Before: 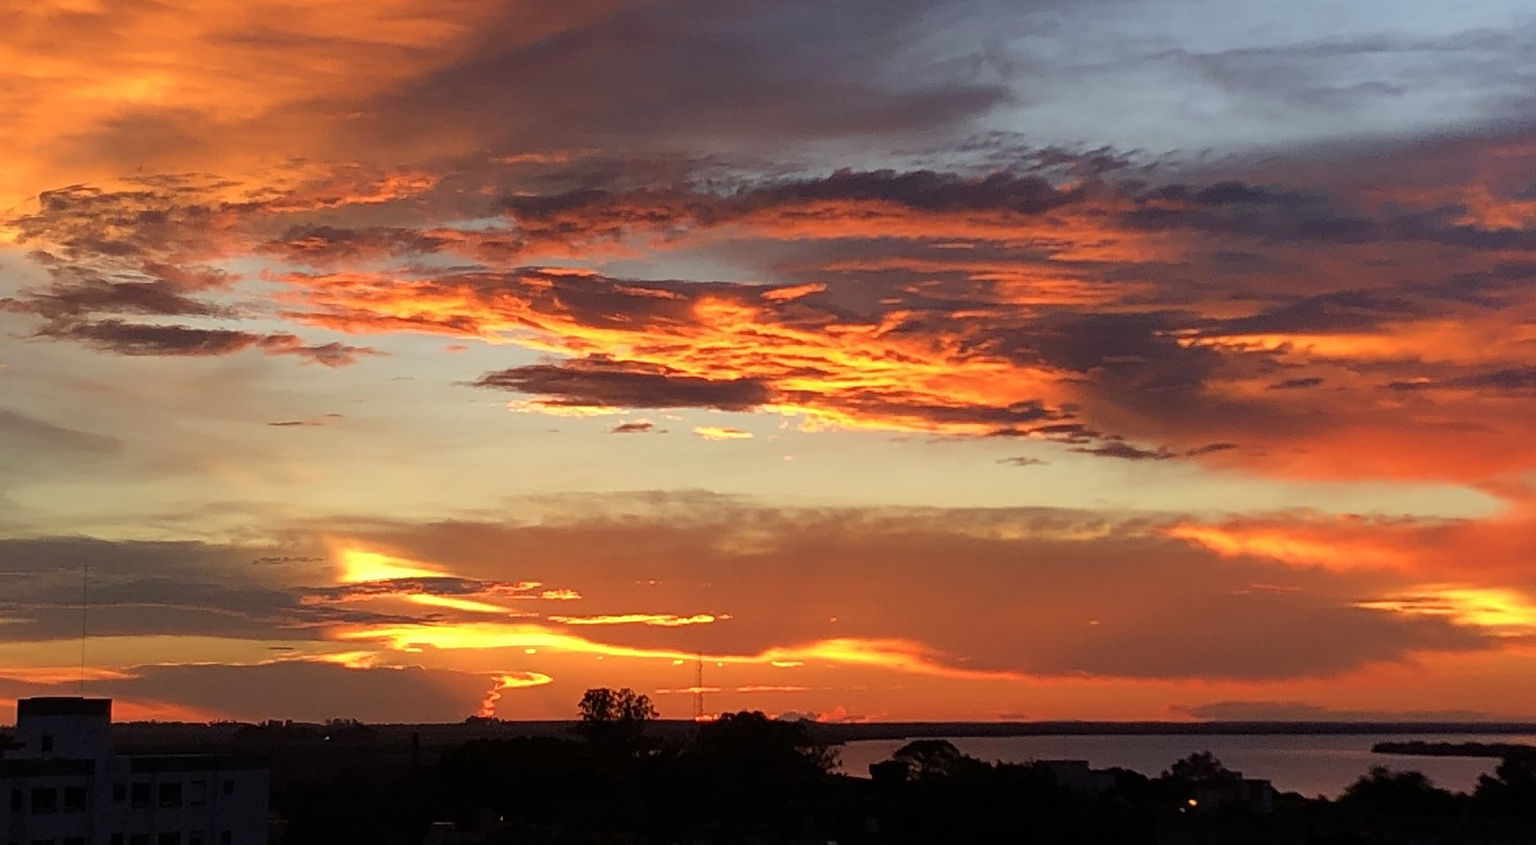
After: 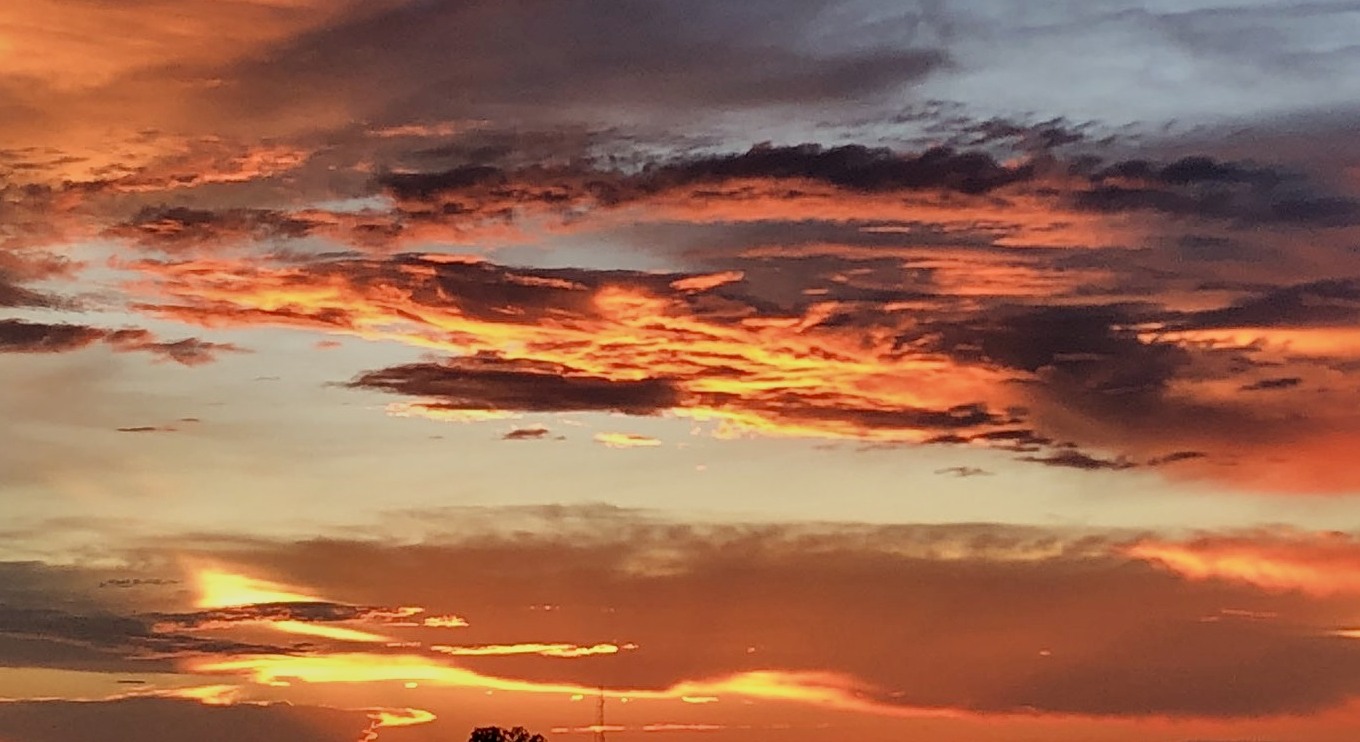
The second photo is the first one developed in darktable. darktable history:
local contrast: mode bilateral grid, contrast 25, coarseness 60, detail 151%, midtone range 0.2
crop and rotate: left 10.77%, top 5.1%, right 10.41%, bottom 16.76%
exposure: exposure 0 EV, compensate highlight preservation false
filmic rgb: black relative exposure -7.65 EV, white relative exposure 4.56 EV, hardness 3.61
